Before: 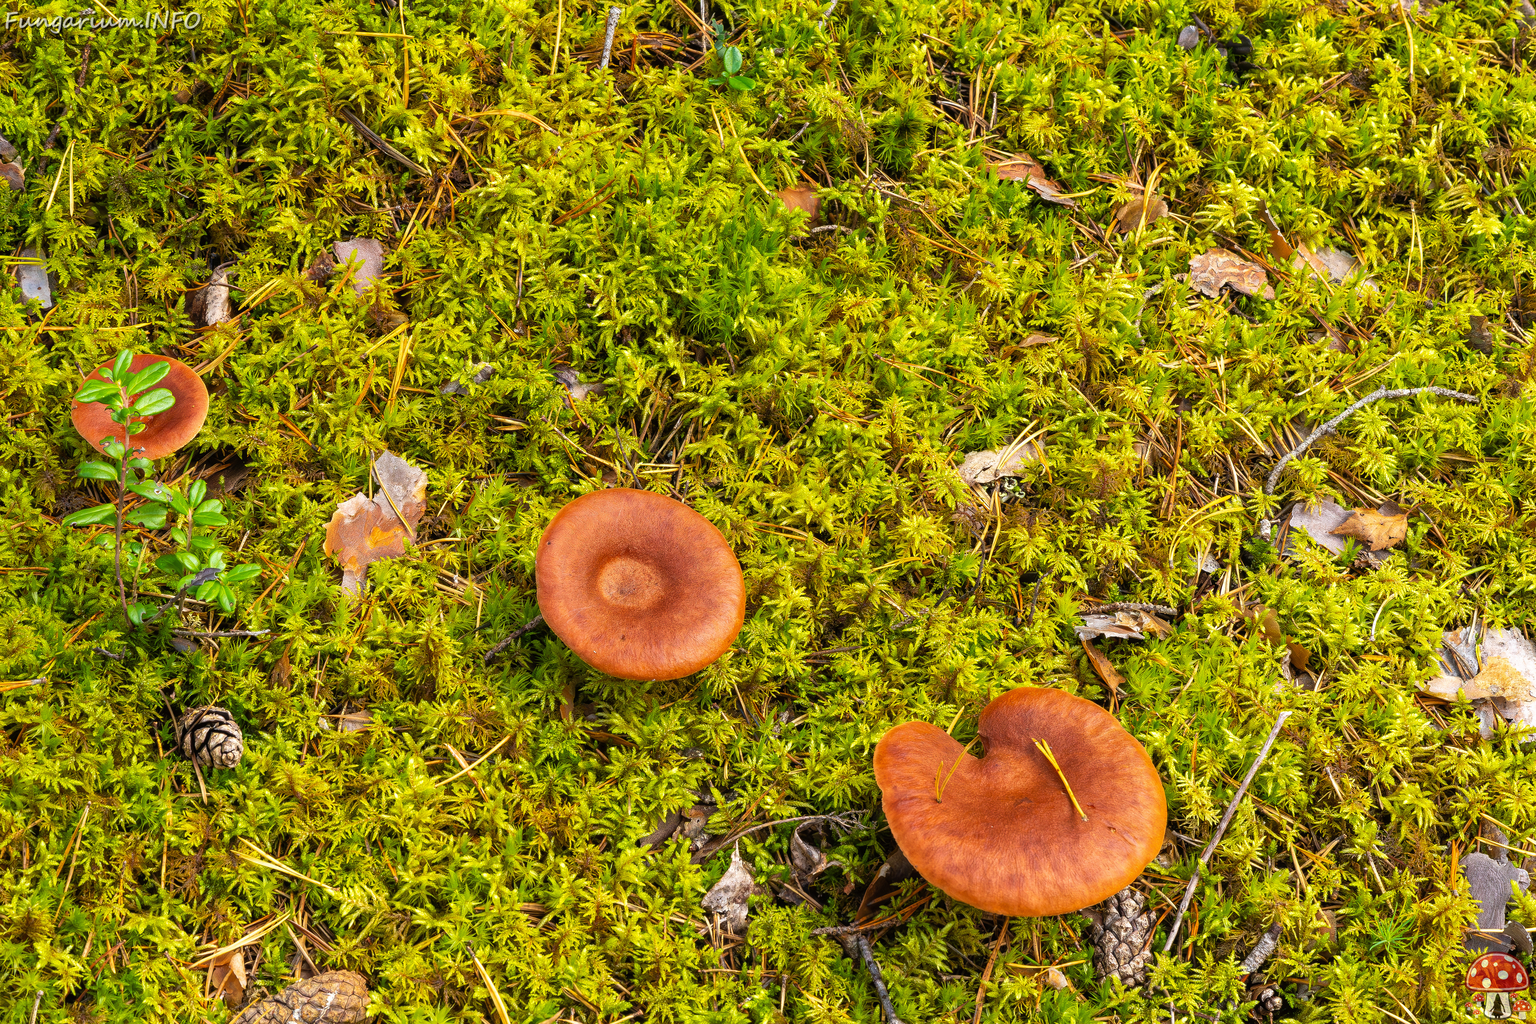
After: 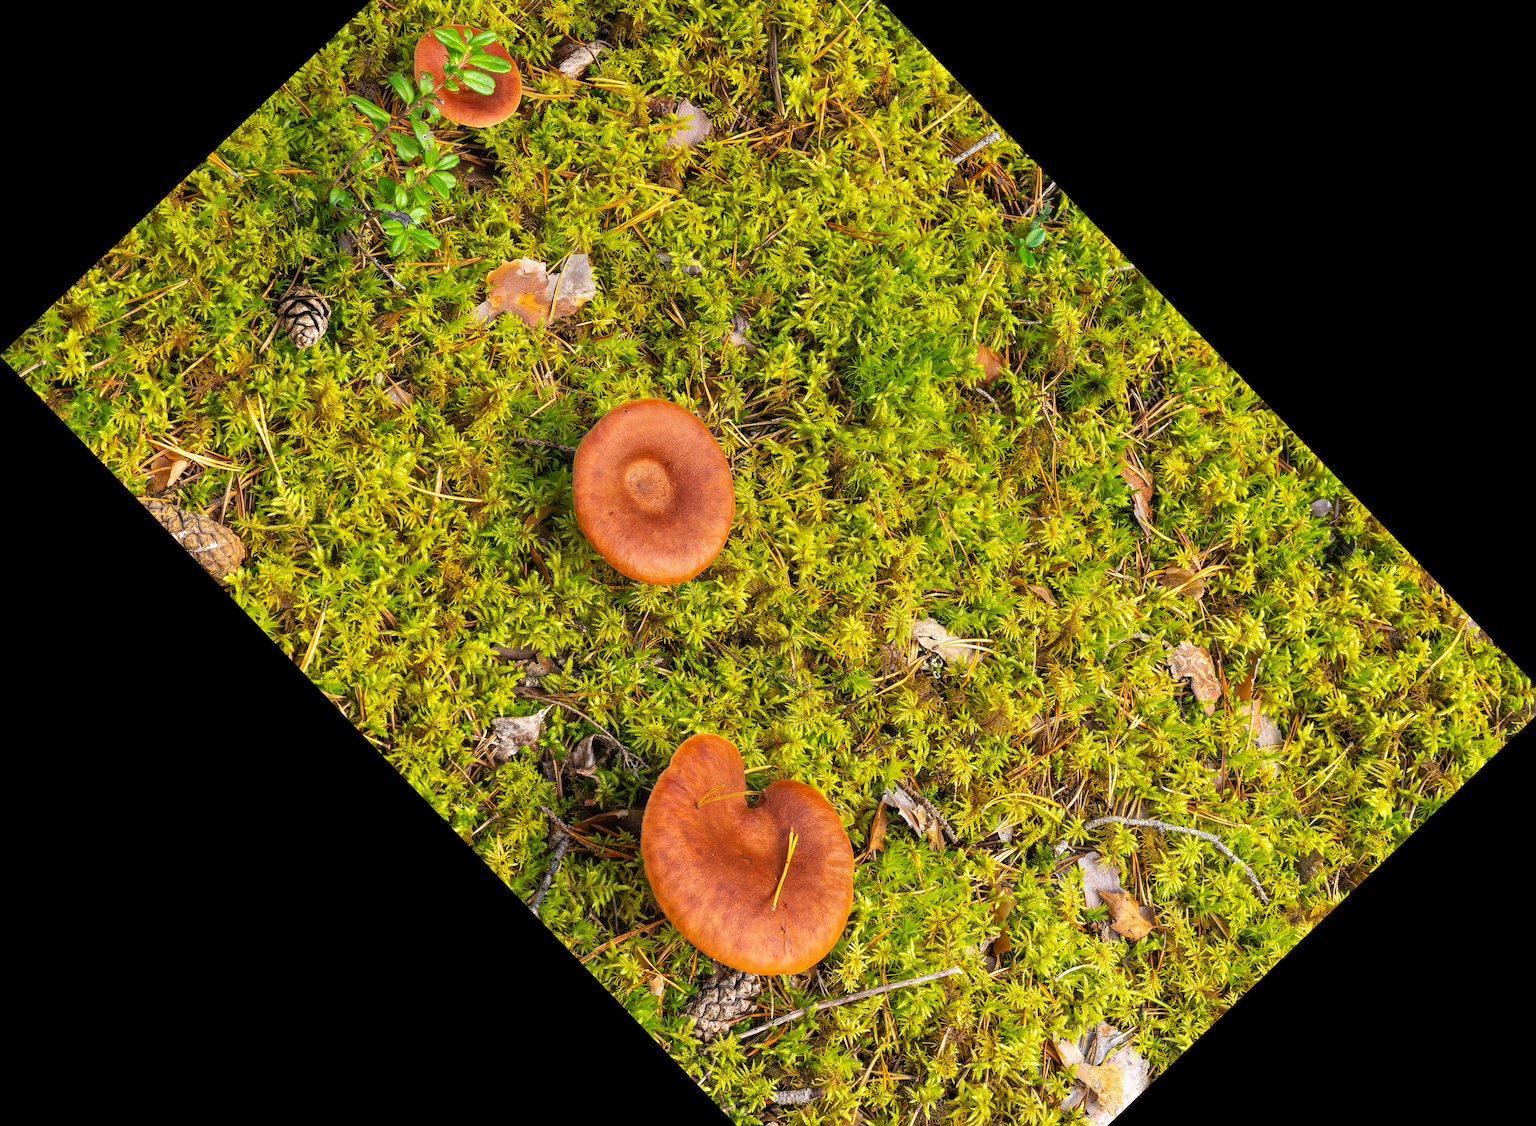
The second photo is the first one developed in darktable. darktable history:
crop and rotate: angle -46.26°, top 16.234%, right 0.912%, bottom 11.704%
levels: levels [0, 0.498, 0.996]
